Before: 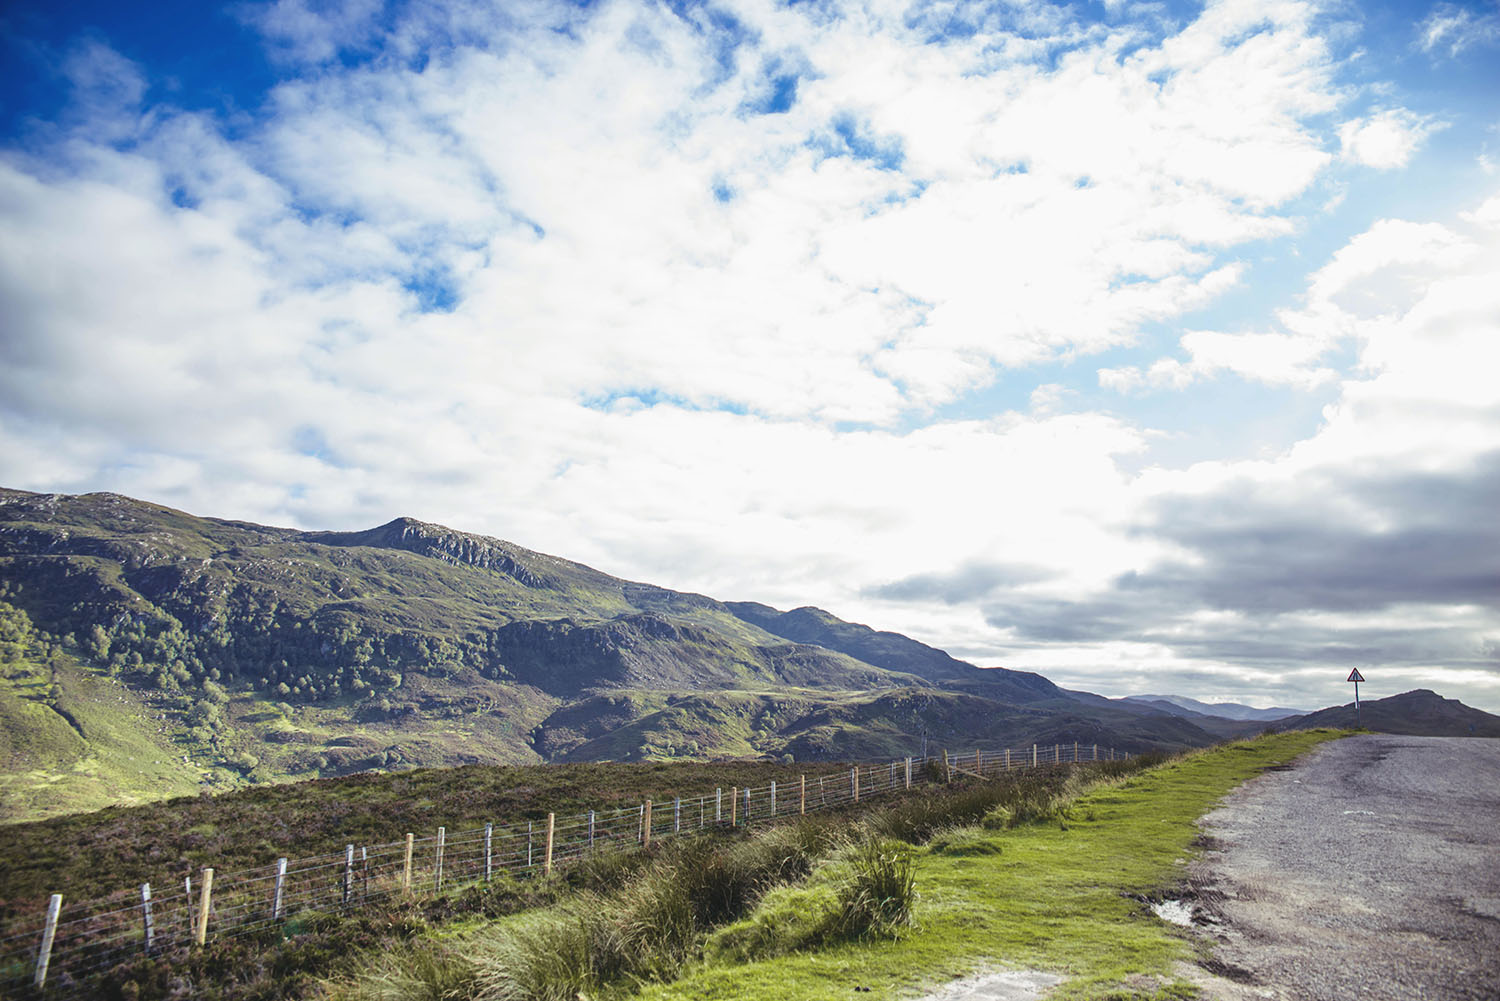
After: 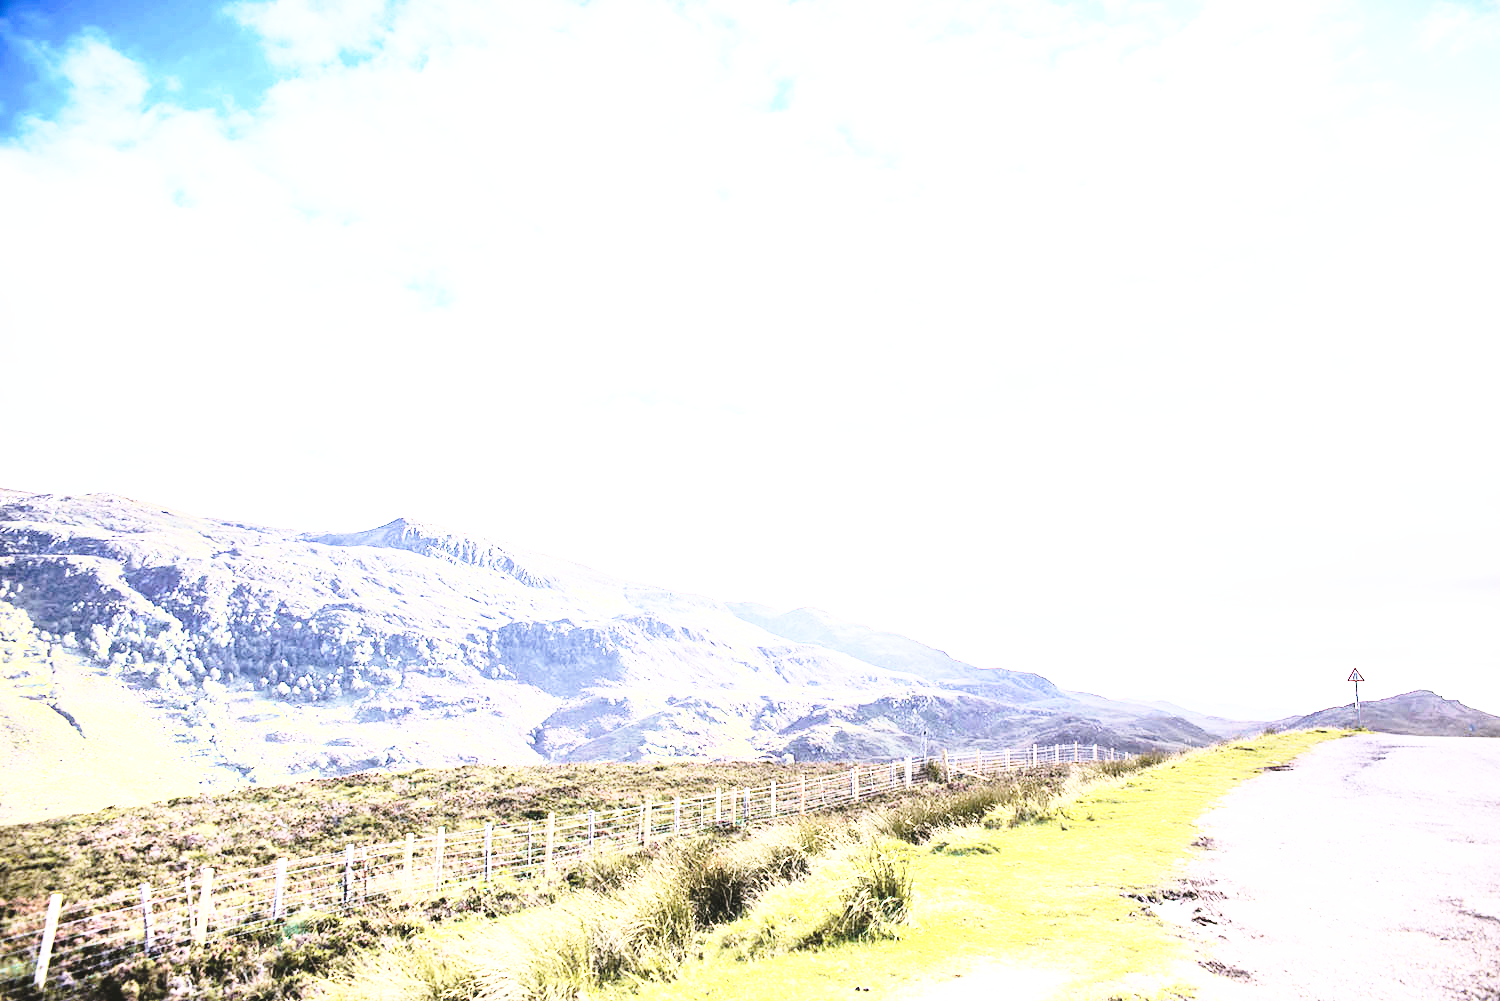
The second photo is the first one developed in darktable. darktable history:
base curve: curves: ch0 [(0, 0) (0.036, 0.037) (0.121, 0.228) (0.46, 0.76) (0.859, 0.983) (1, 1)], preserve colors none
white balance: red 1.066, blue 1.119
color balance: mode lift, gamma, gain (sRGB), lift [1.04, 1, 1, 0.97], gamma [1.01, 1, 1, 0.97], gain [0.96, 1, 1, 0.97]
rgb curve: curves: ch0 [(0, 0) (0.21, 0.15) (0.24, 0.21) (0.5, 0.75) (0.75, 0.96) (0.89, 0.99) (1, 1)]; ch1 [(0, 0.02) (0.21, 0.13) (0.25, 0.2) (0.5, 0.67) (0.75, 0.9) (0.89, 0.97) (1, 1)]; ch2 [(0, 0.02) (0.21, 0.13) (0.25, 0.2) (0.5, 0.67) (0.75, 0.9) (0.89, 0.97) (1, 1)], compensate middle gray true
exposure: exposure 0.999 EV, compensate highlight preservation false
